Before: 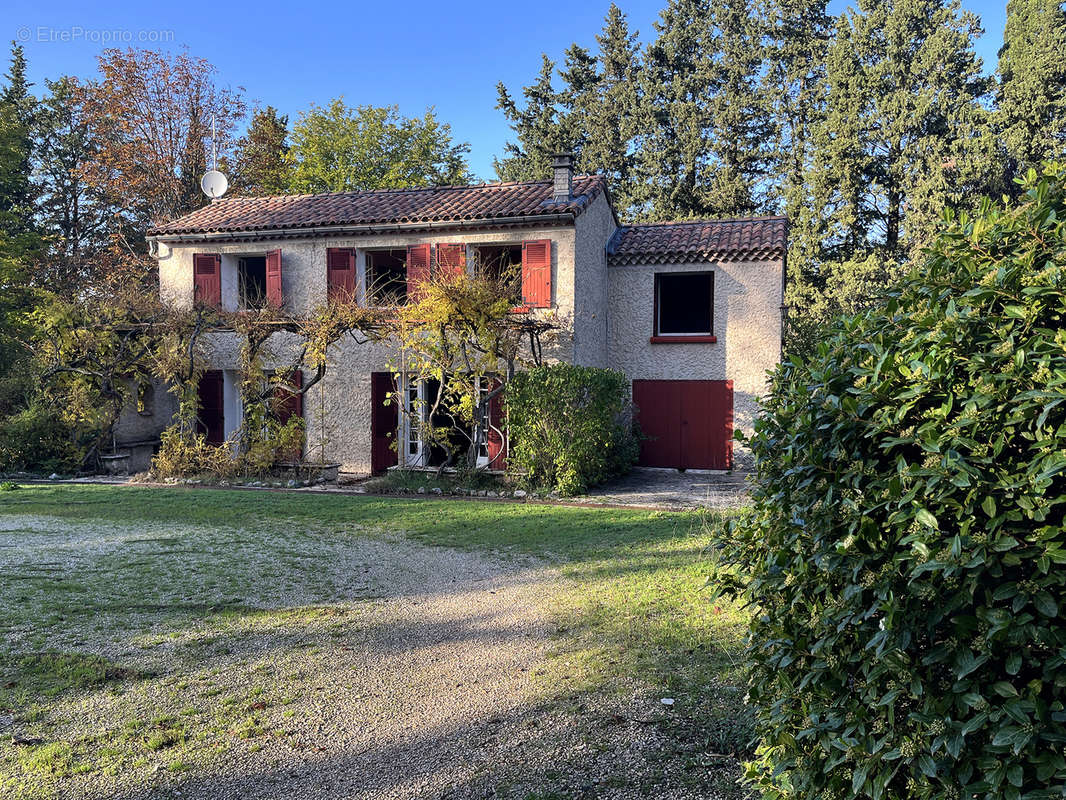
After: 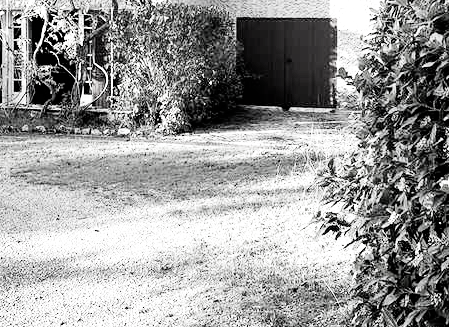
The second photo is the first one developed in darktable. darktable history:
crop: left 37.202%, top 45.309%, right 20.586%, bottom 13.742%
filmic rgb: black relative exposure -5.1 EV, white relative exposure 3.55 EV, hardness 3.18, contrast 1.394, highlights saturation mix -49.05%, preserve chrominance no, color science v4 (2020)
exposure: black level correction 0.001, exposure 1.721 EV, compensate exposure bias true, compensate highlight preservation false
